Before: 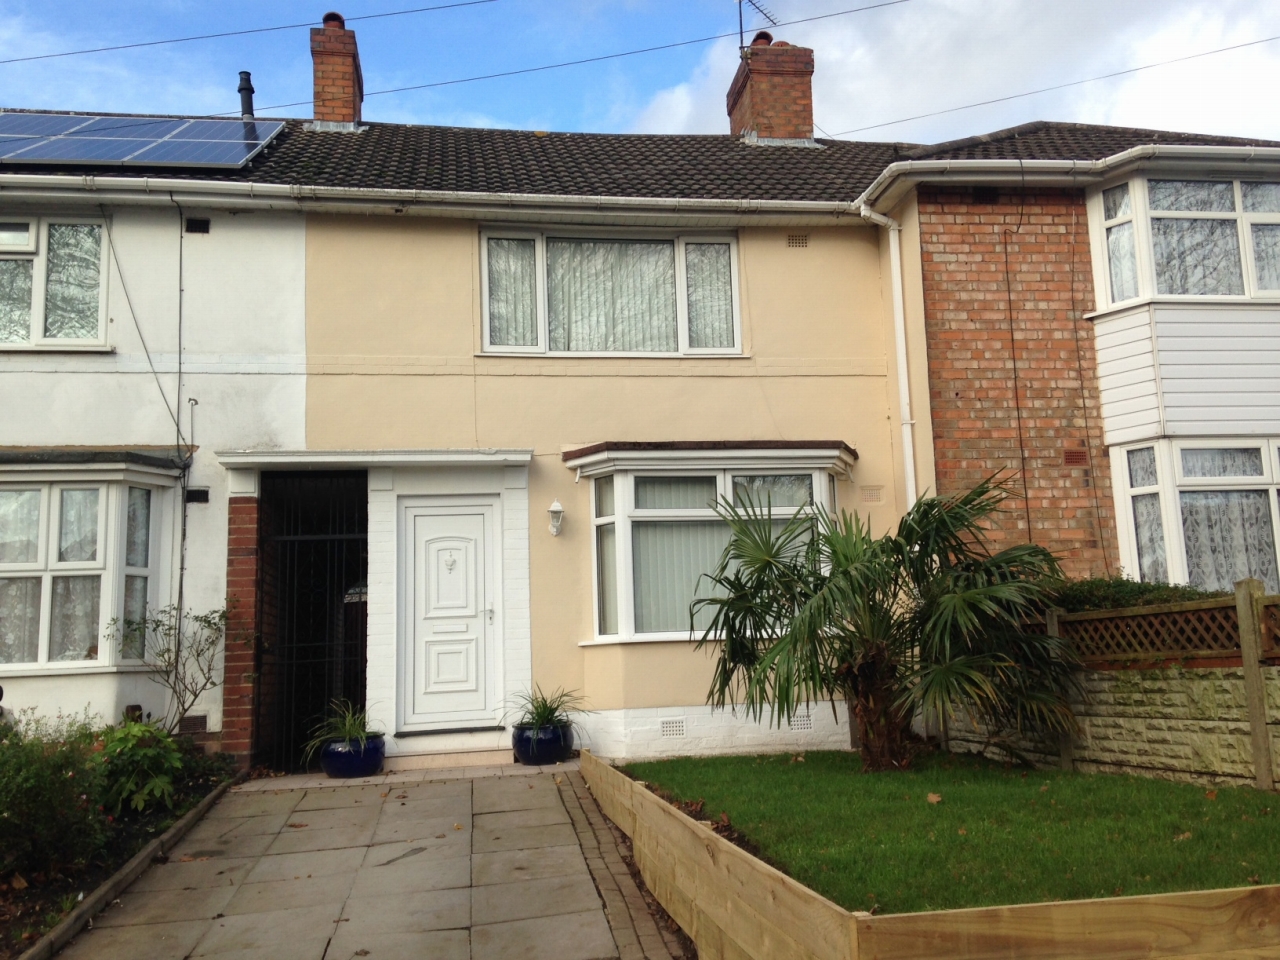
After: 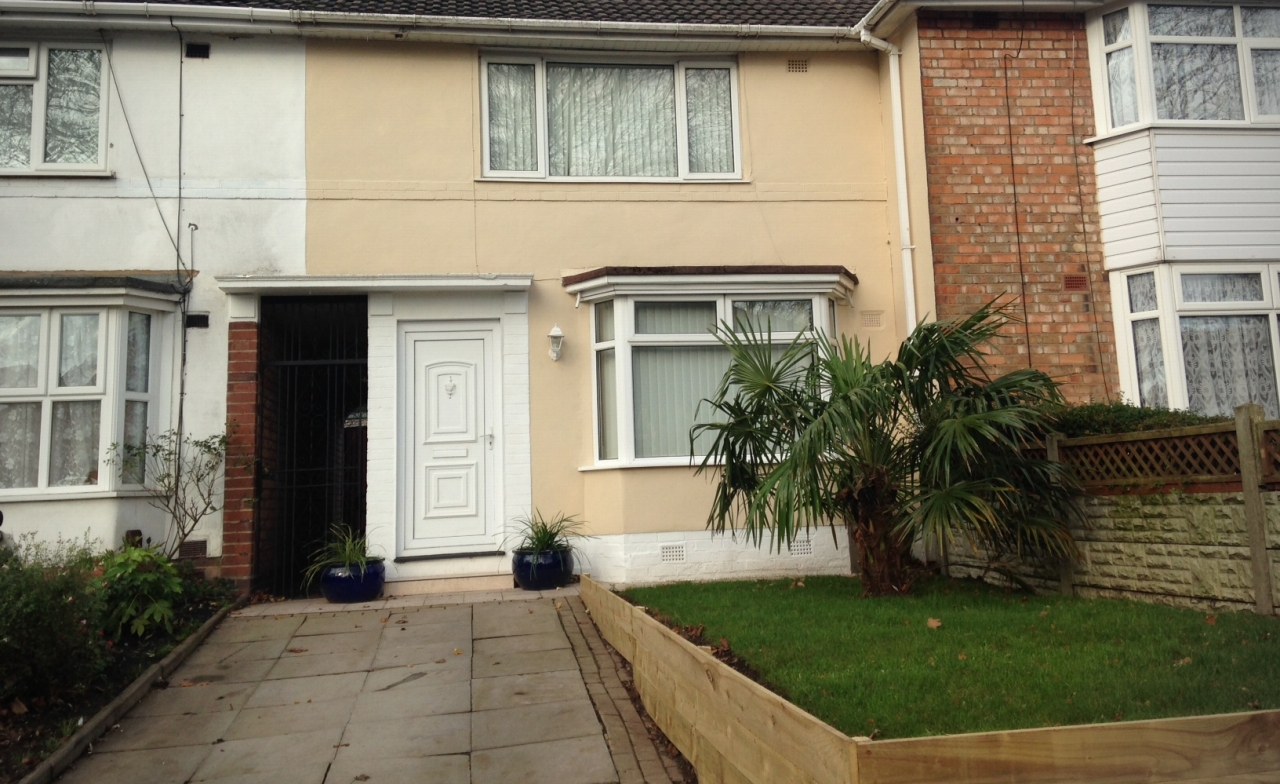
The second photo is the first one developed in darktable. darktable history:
vignetting: on, module defaults
crop and rotate: top 18.271%
